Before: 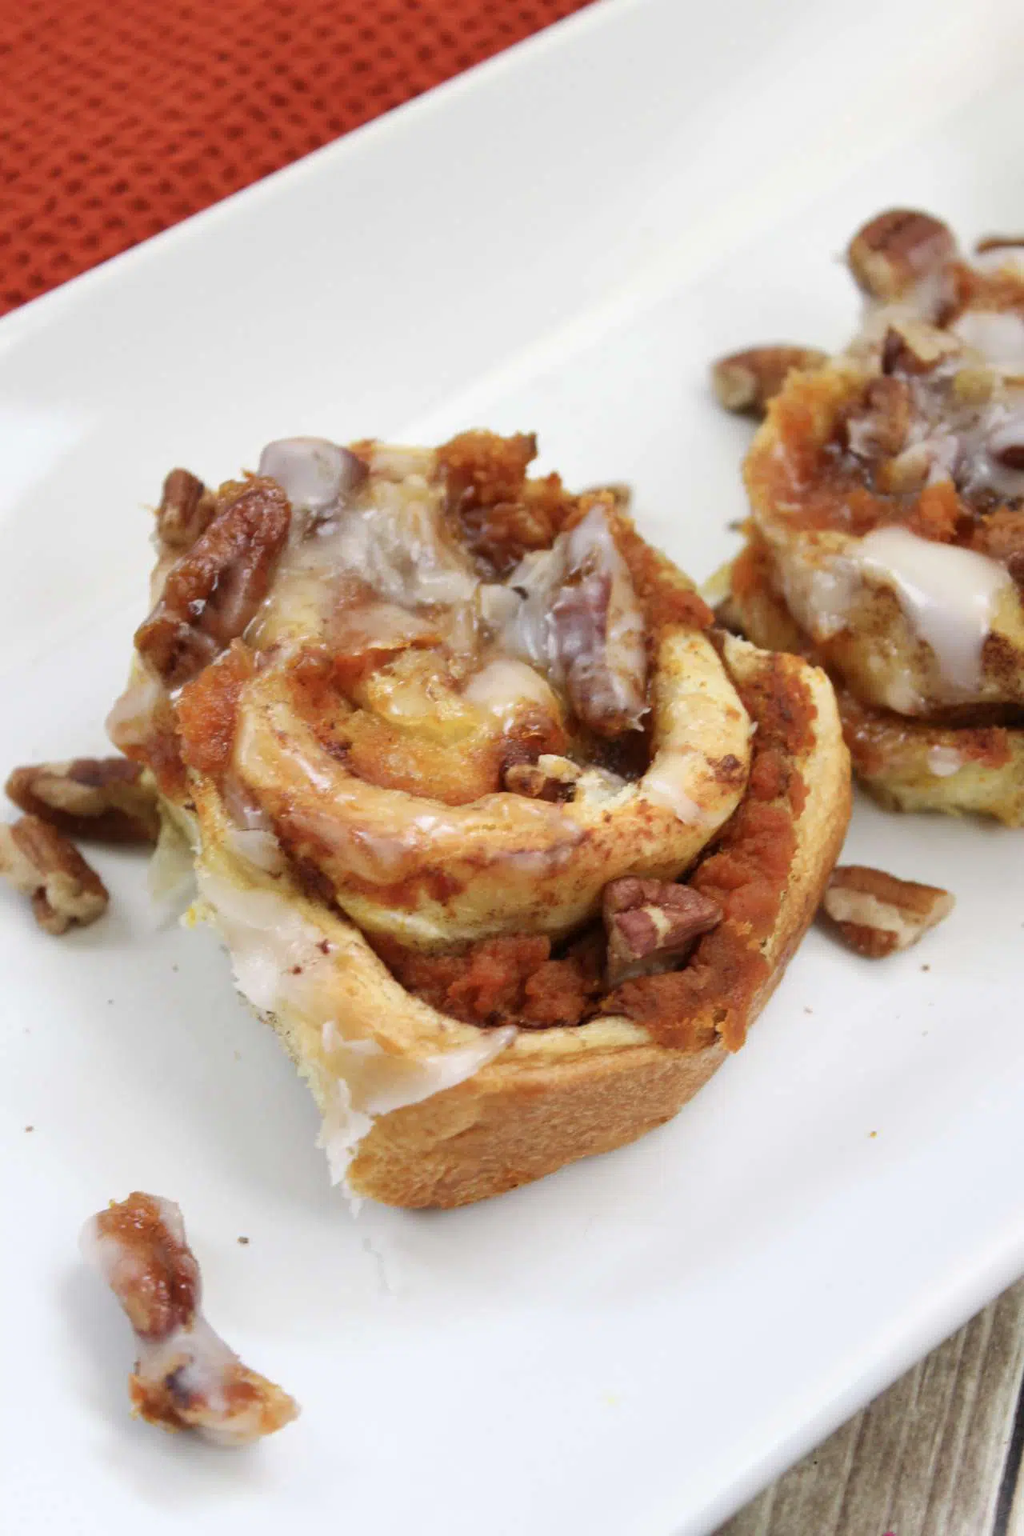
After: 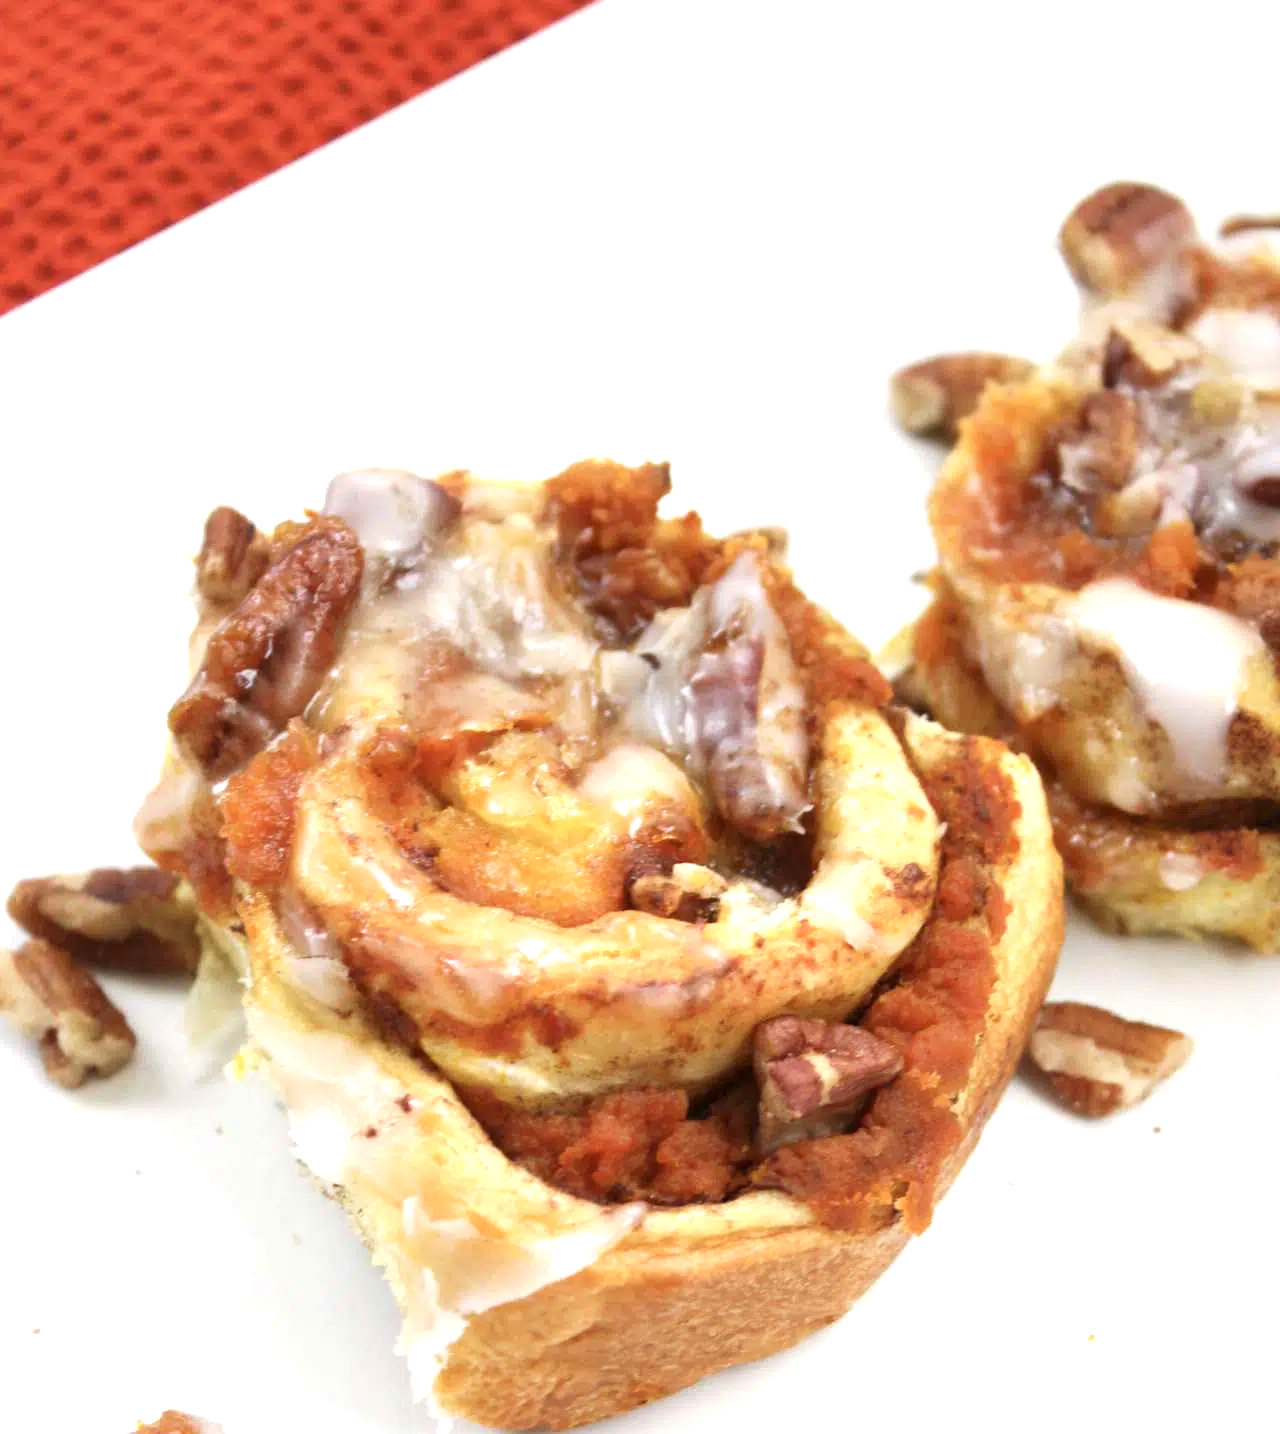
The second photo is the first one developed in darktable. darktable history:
crop: top 4.216%, bottom 21.047%
exposure: exposure 0.788 EV, compensate highlight preservation false
